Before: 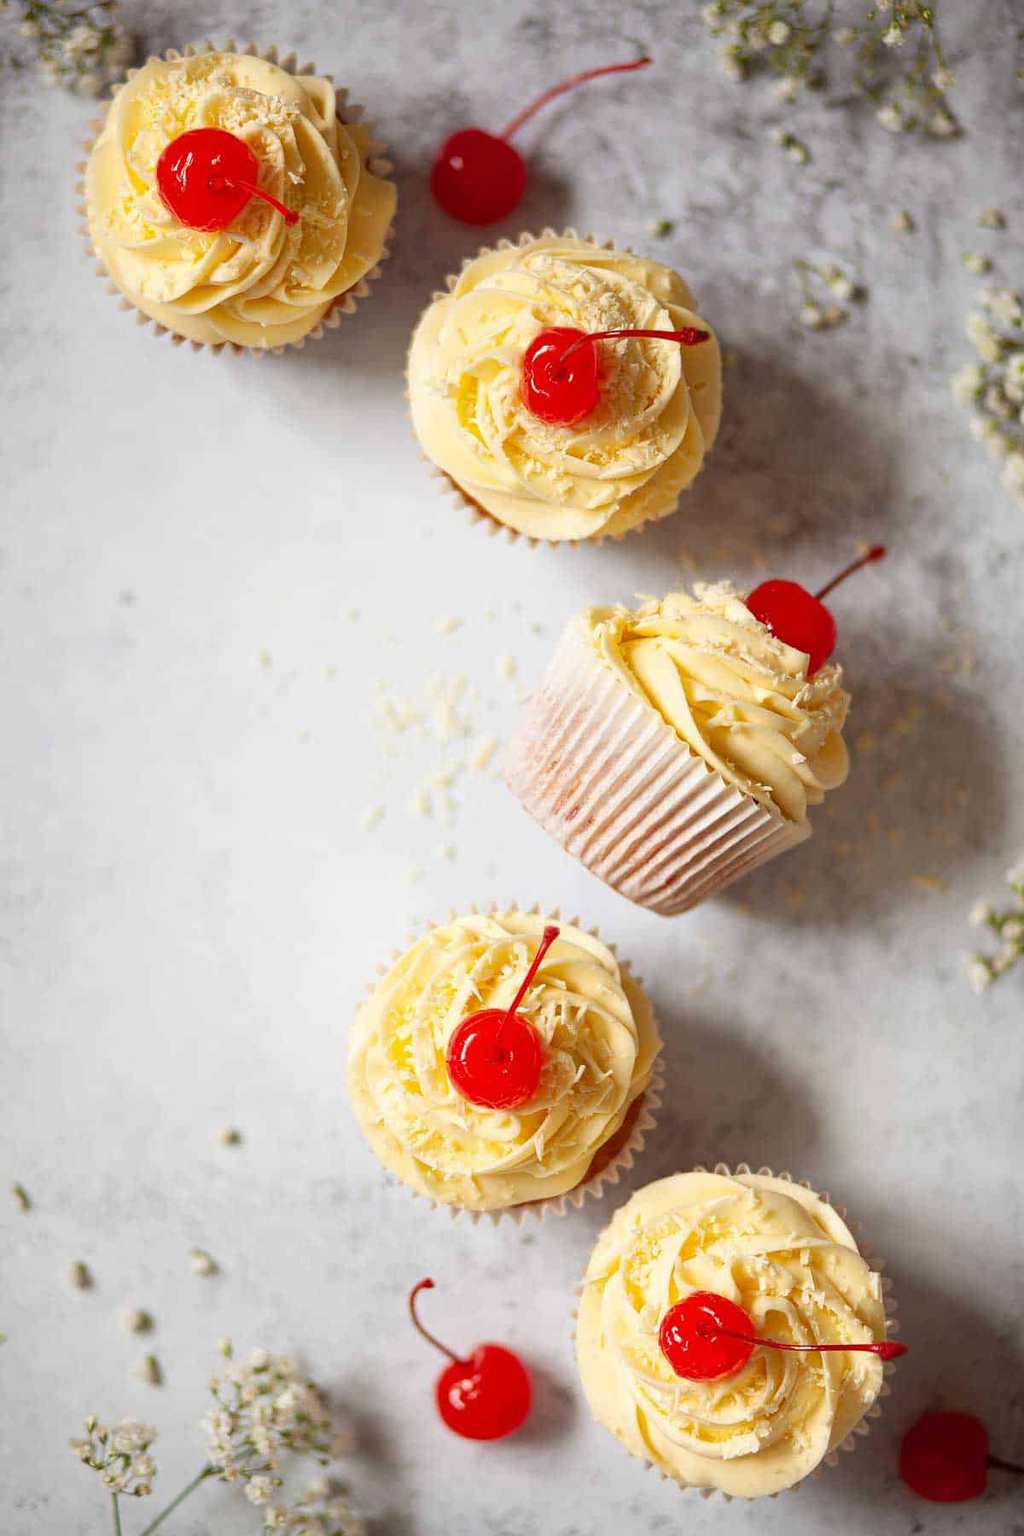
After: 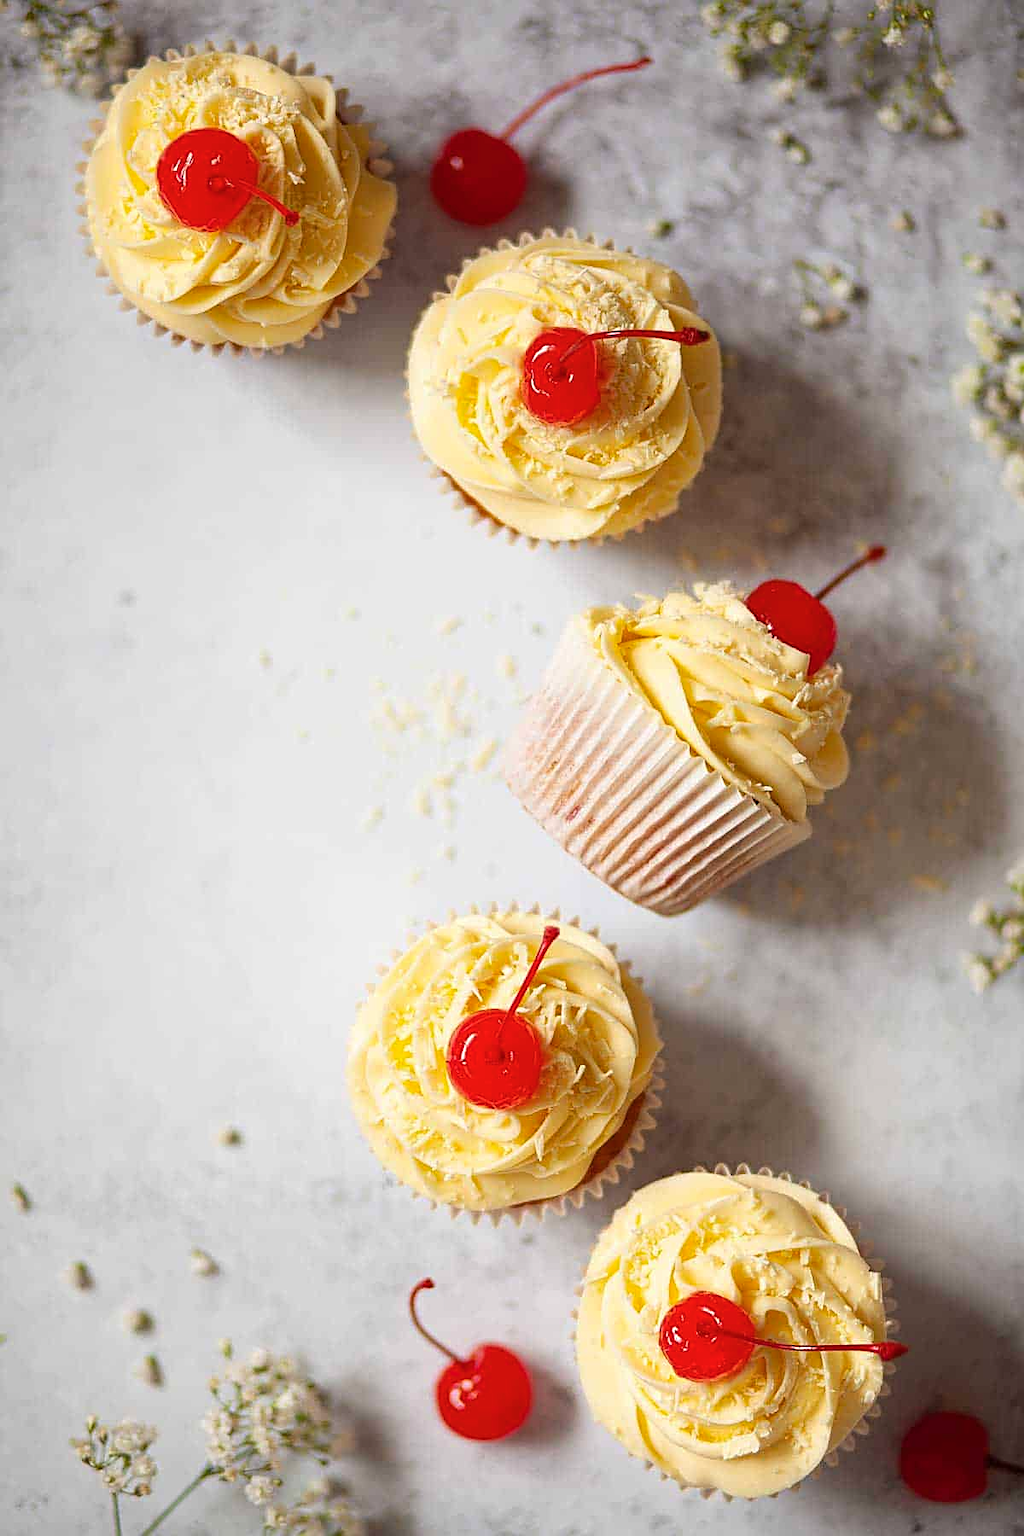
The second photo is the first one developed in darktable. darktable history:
color balance rgb: perceptual saturation grading › global saturation 0.251%, global vibrance 20%
sharpen: on, module defaults
